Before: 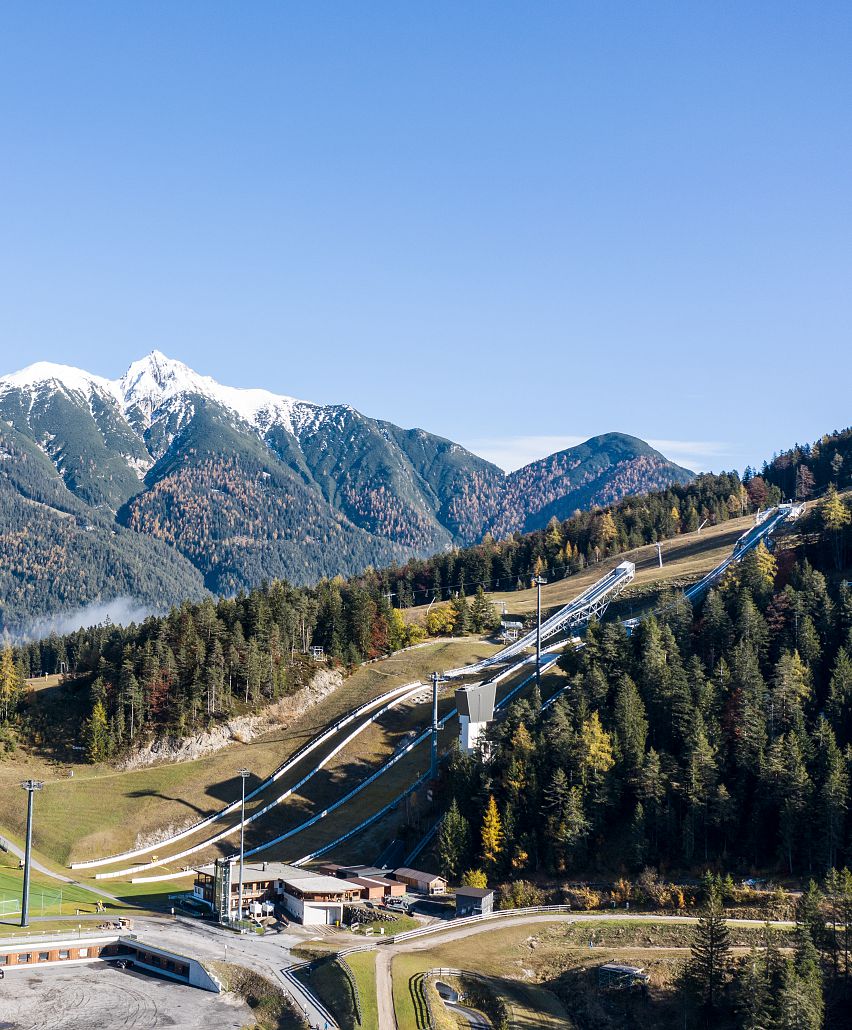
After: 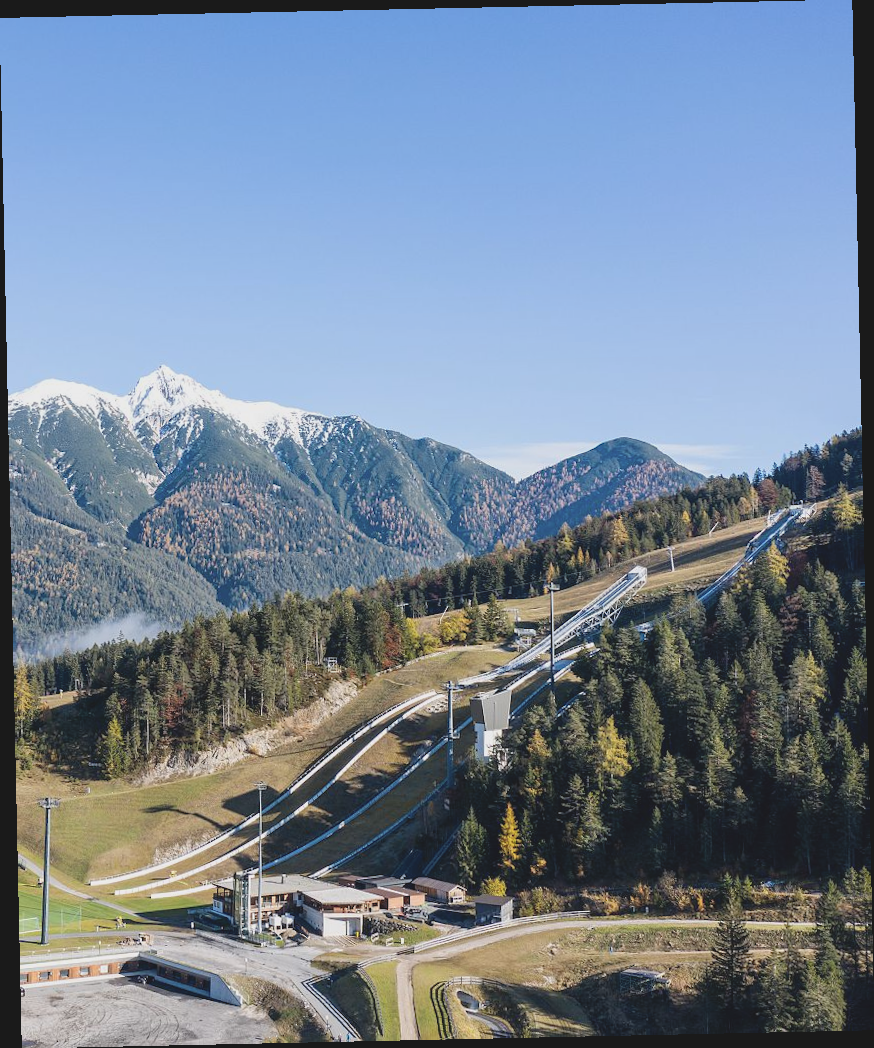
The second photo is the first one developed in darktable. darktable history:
rotate and perspective: rotation -1.24°, automatic cropping off
contrast brightness saturation: contrast -0.15, brightness 0.05, saturation -0.12
